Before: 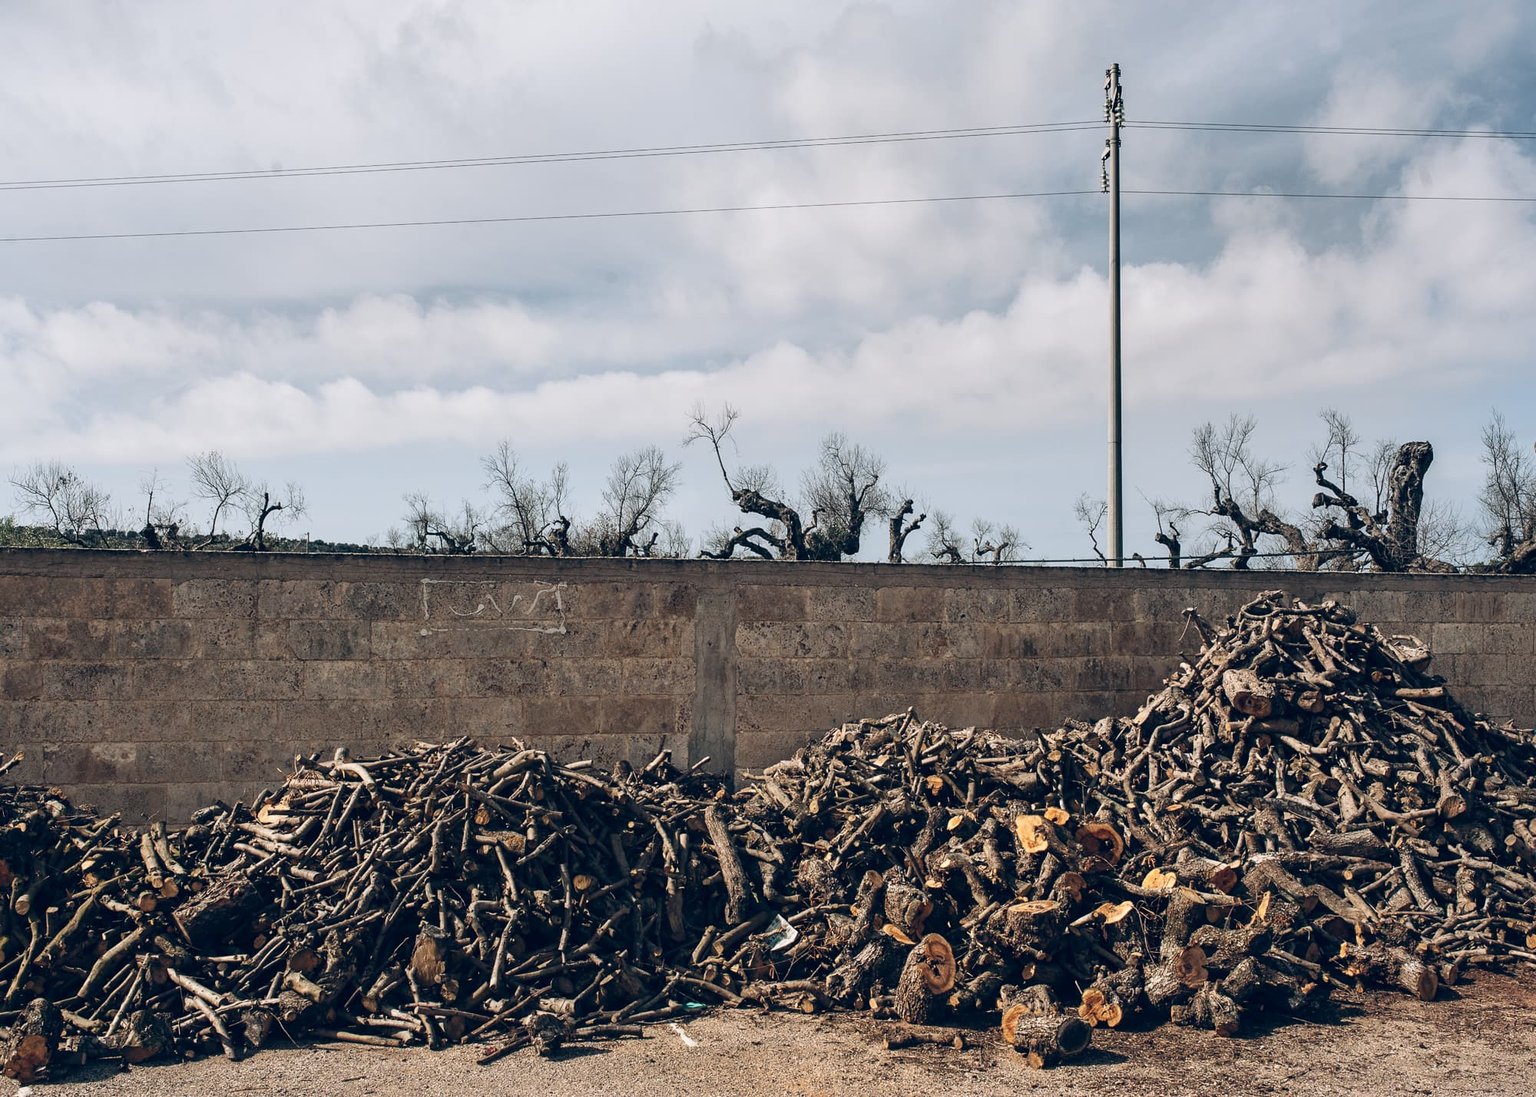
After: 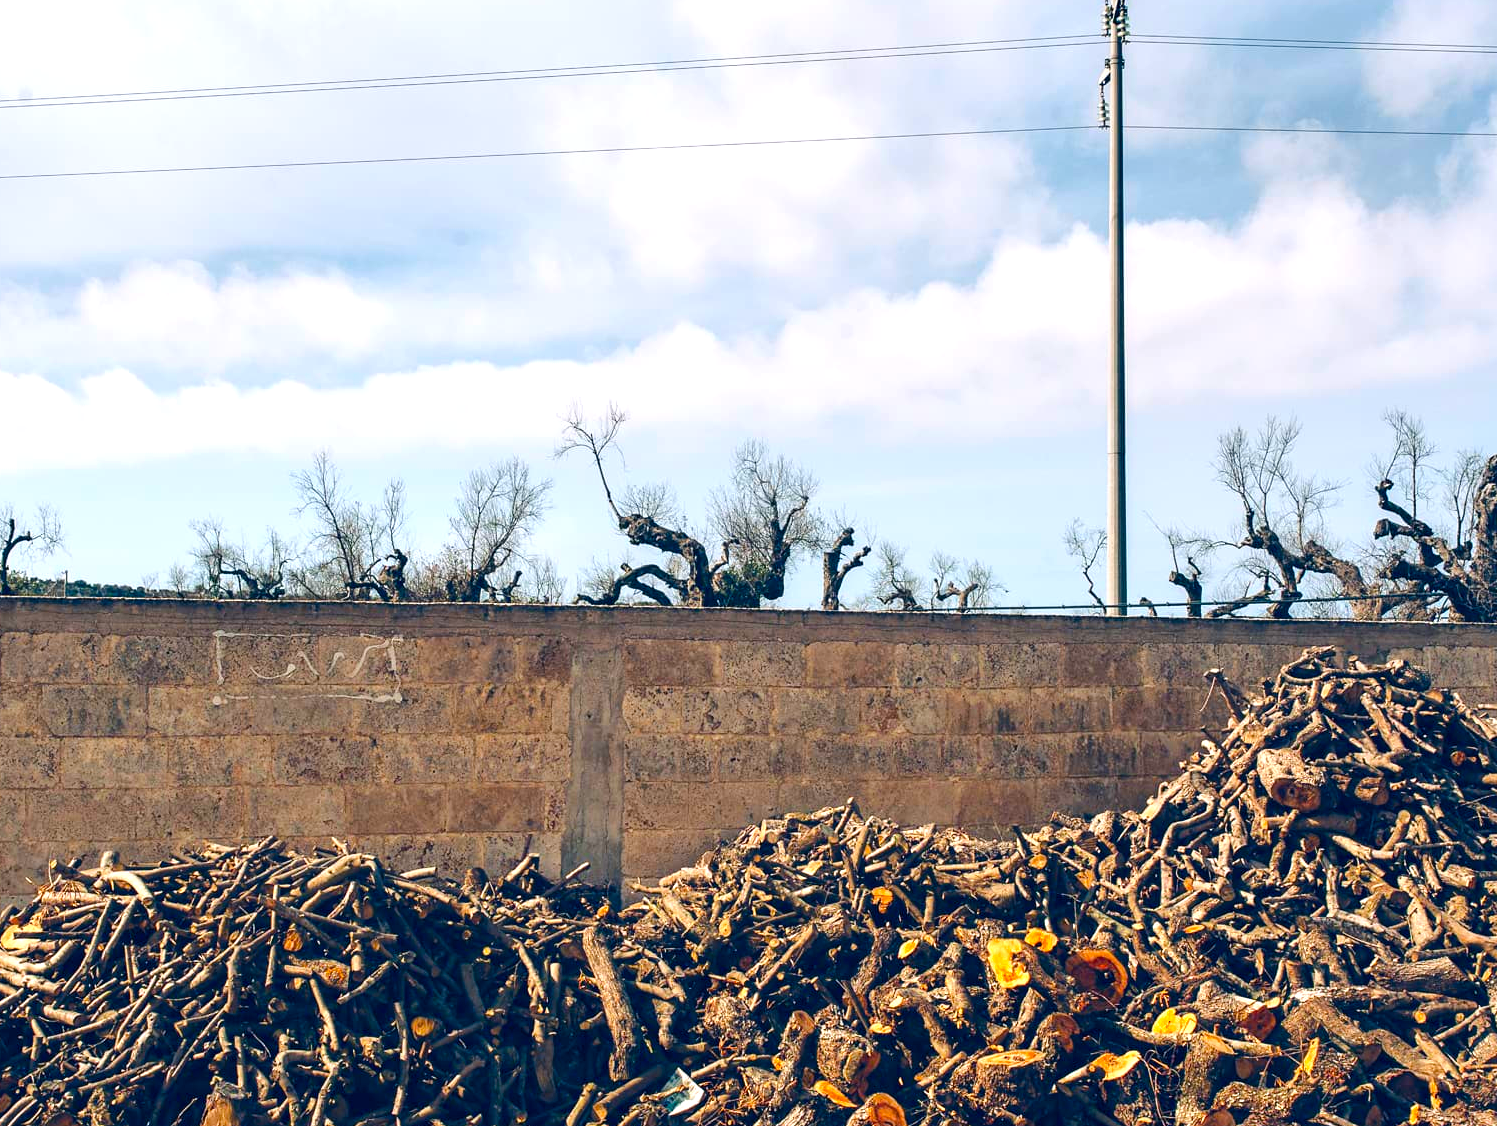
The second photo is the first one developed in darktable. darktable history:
exposure: black level correction 0, exposure 0.6 EV, compensate highlight preservation false
color balance rgb: perceptual saturation grading › global saturation 25%, perceptual brilliance grading › mid-tones 10%, perceptual brilliance grading › shadows 15%, global vibrance 20%
crop: left 16.768%, top 8.653%, right 8.362%, bottom 12.485%
contrast brightness saturation: brightness -0.02, saturation 0.35
